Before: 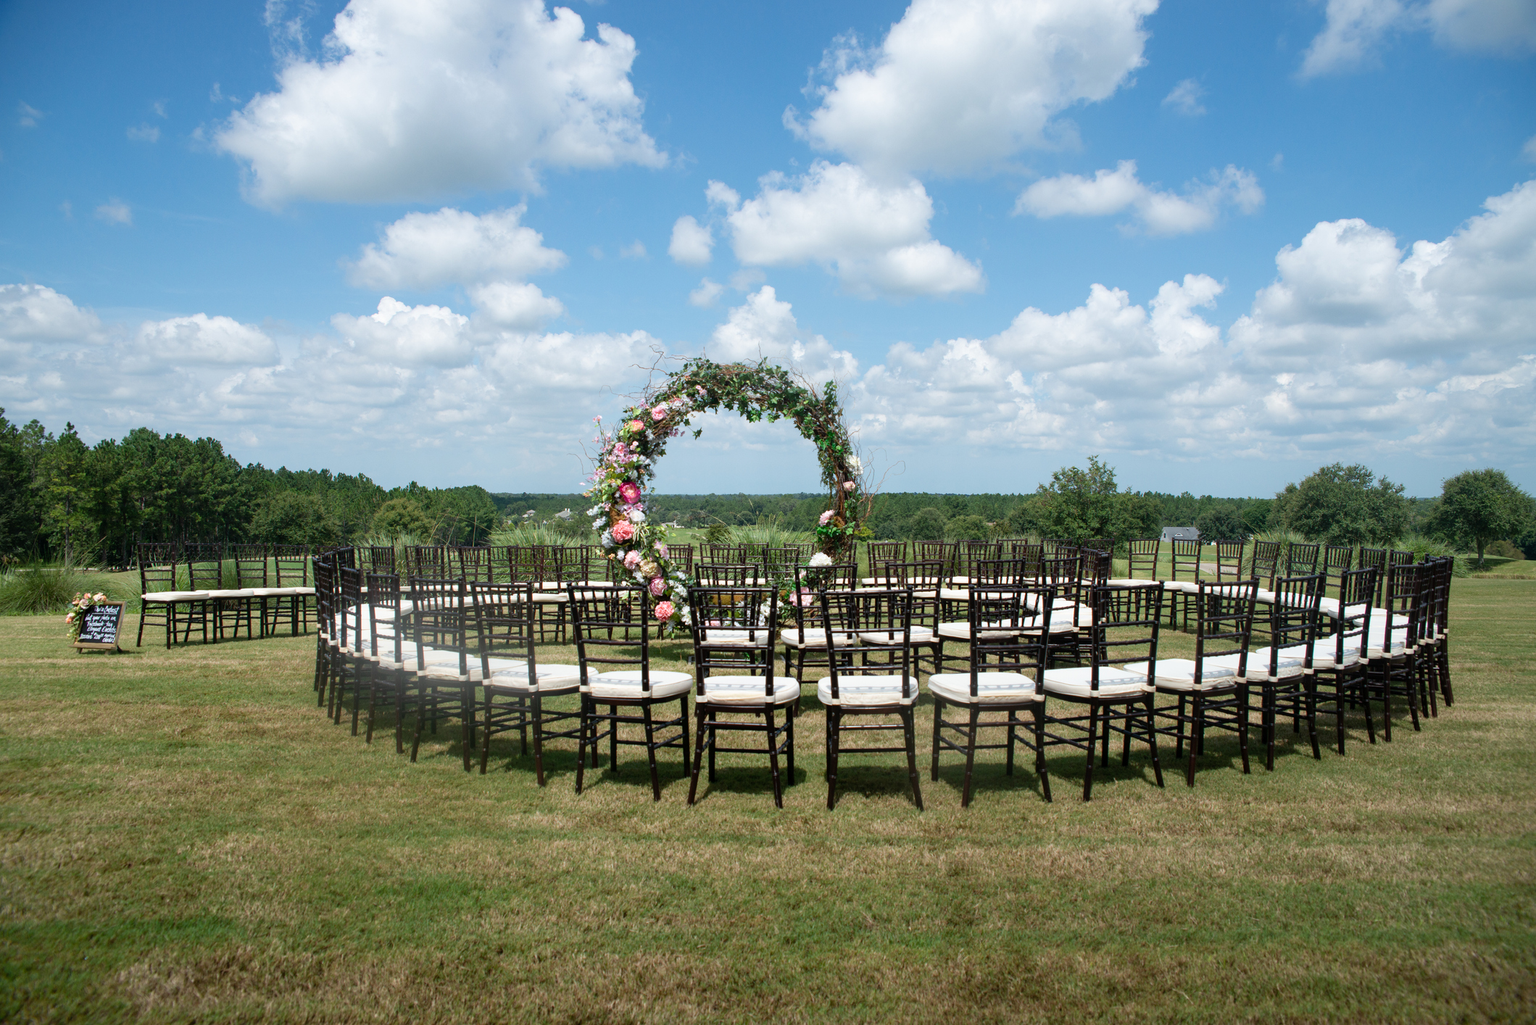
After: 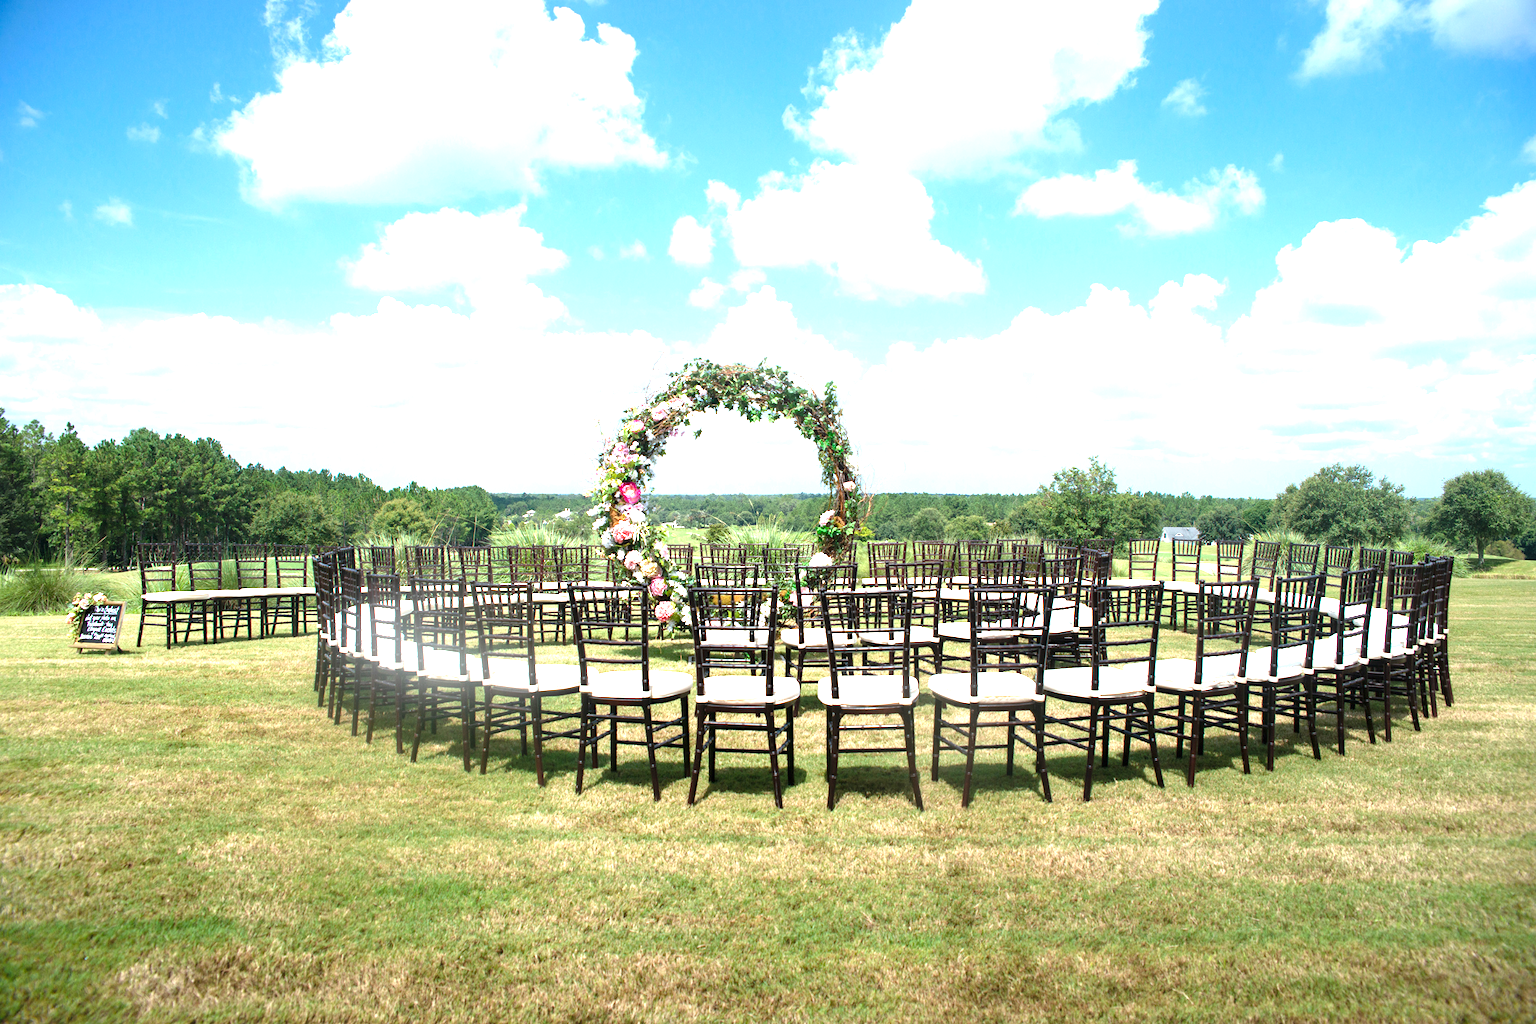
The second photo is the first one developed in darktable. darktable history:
color zones: curves: ch0 [(0, 0.5) (0.143, 0.5) (0.286, 0.5) (0.429, 0.495) (0.571, 0.437) (0.714, 0.44) (0.857, 0.496) (1, 0.5)]
exposure: black level correction 0, exposure 1.6 EV, compensate exposure bias true, compensate highlight preservation false
